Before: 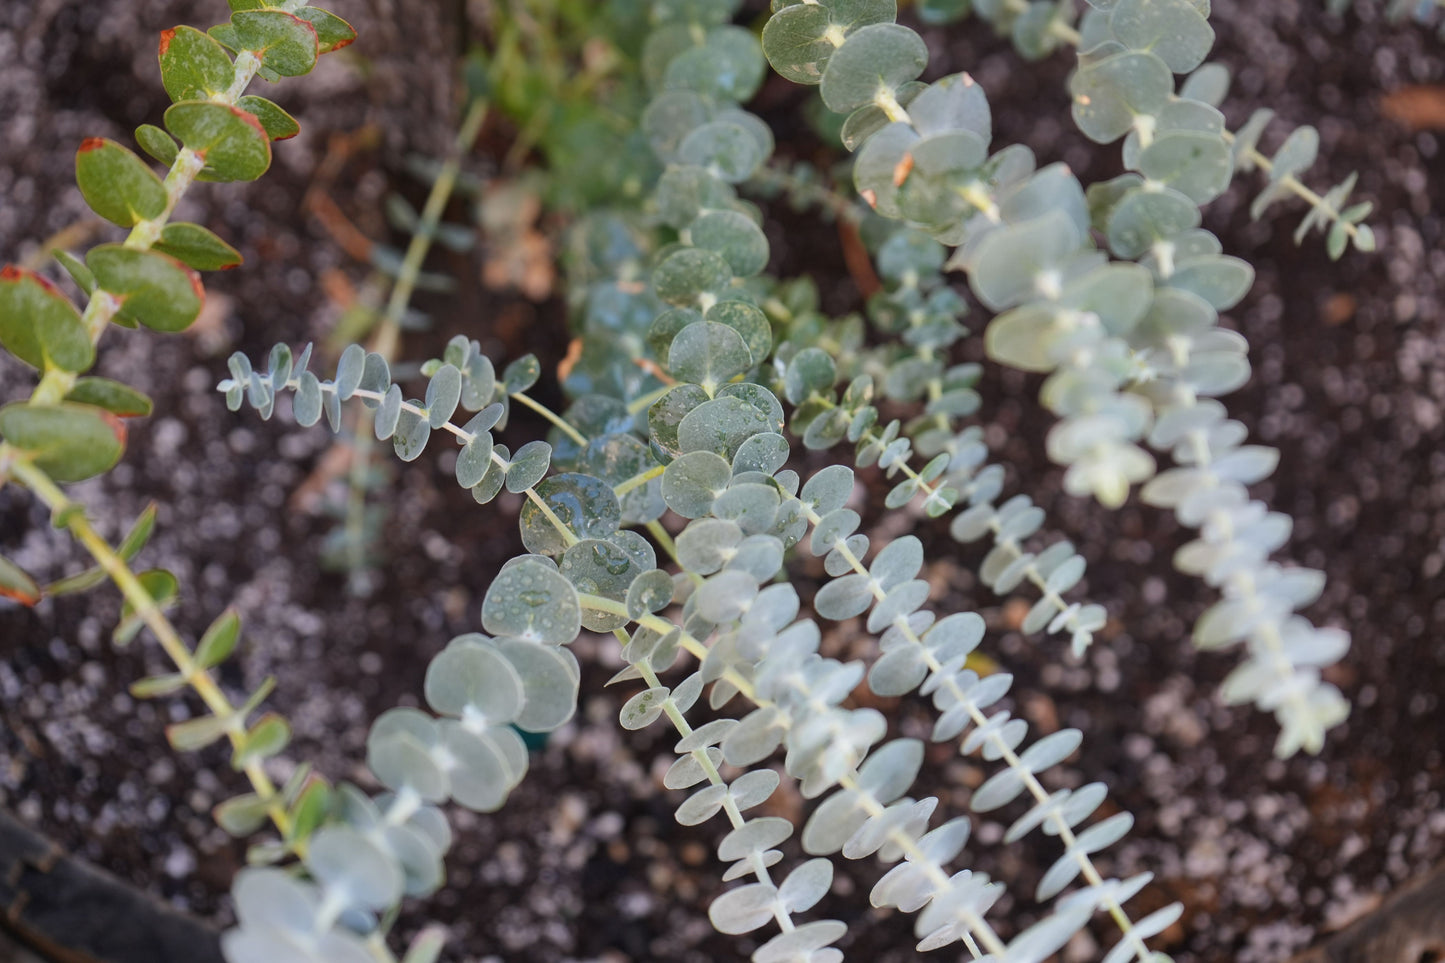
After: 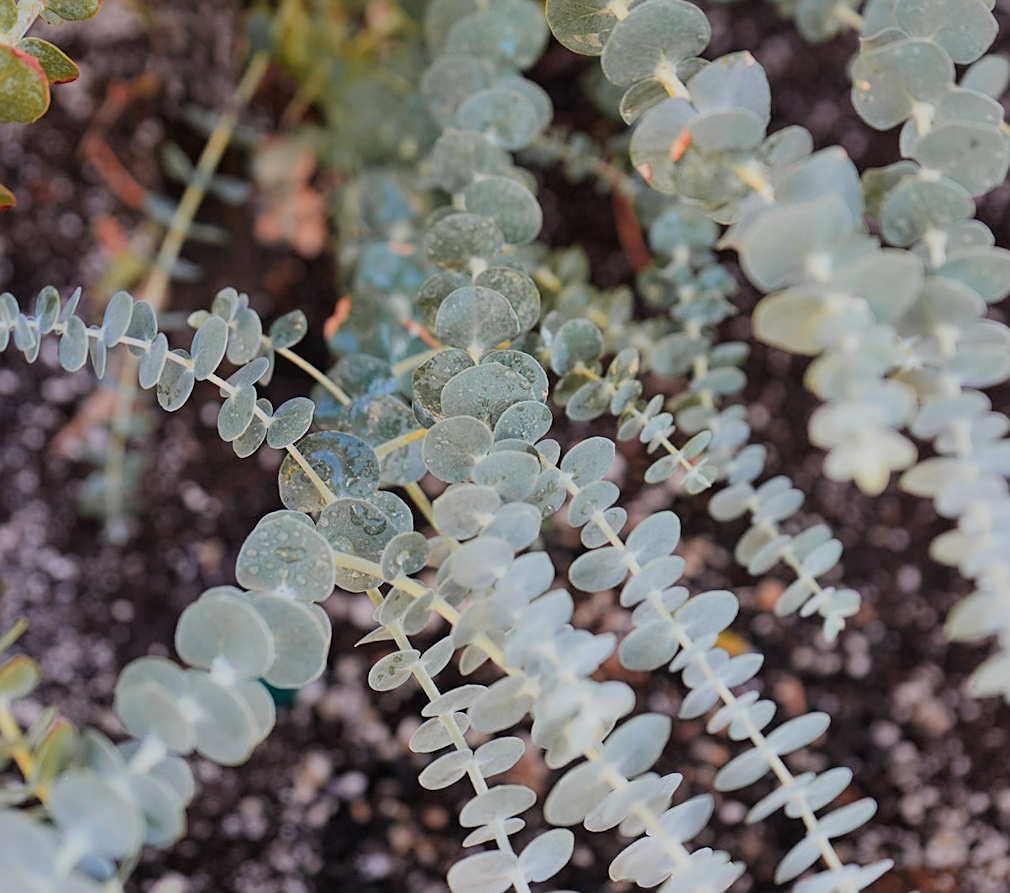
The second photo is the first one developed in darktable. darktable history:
sharpen: on, module defaults
crop and rotate: angle -2.96°, left 13.988%, top 0.045%, right 10.768%, bottom 0.067%
exposure: exposure 0.208 EV, compensate highlight preservation false
filmic rgb: black relative exposure -16 EV, white relative exposure 6.88 EV, hardness 4.65, iterations of high-quality reconstruction 0
color zones: curves: ch1 [(0.263, 0.53) (0.376, 0.287) (0.487, 0.512) (0.748, 0.547) (1, 0.513)]; ch2 [(0.262, 0.45) (0.751, 0.477)], mix 40.53%
